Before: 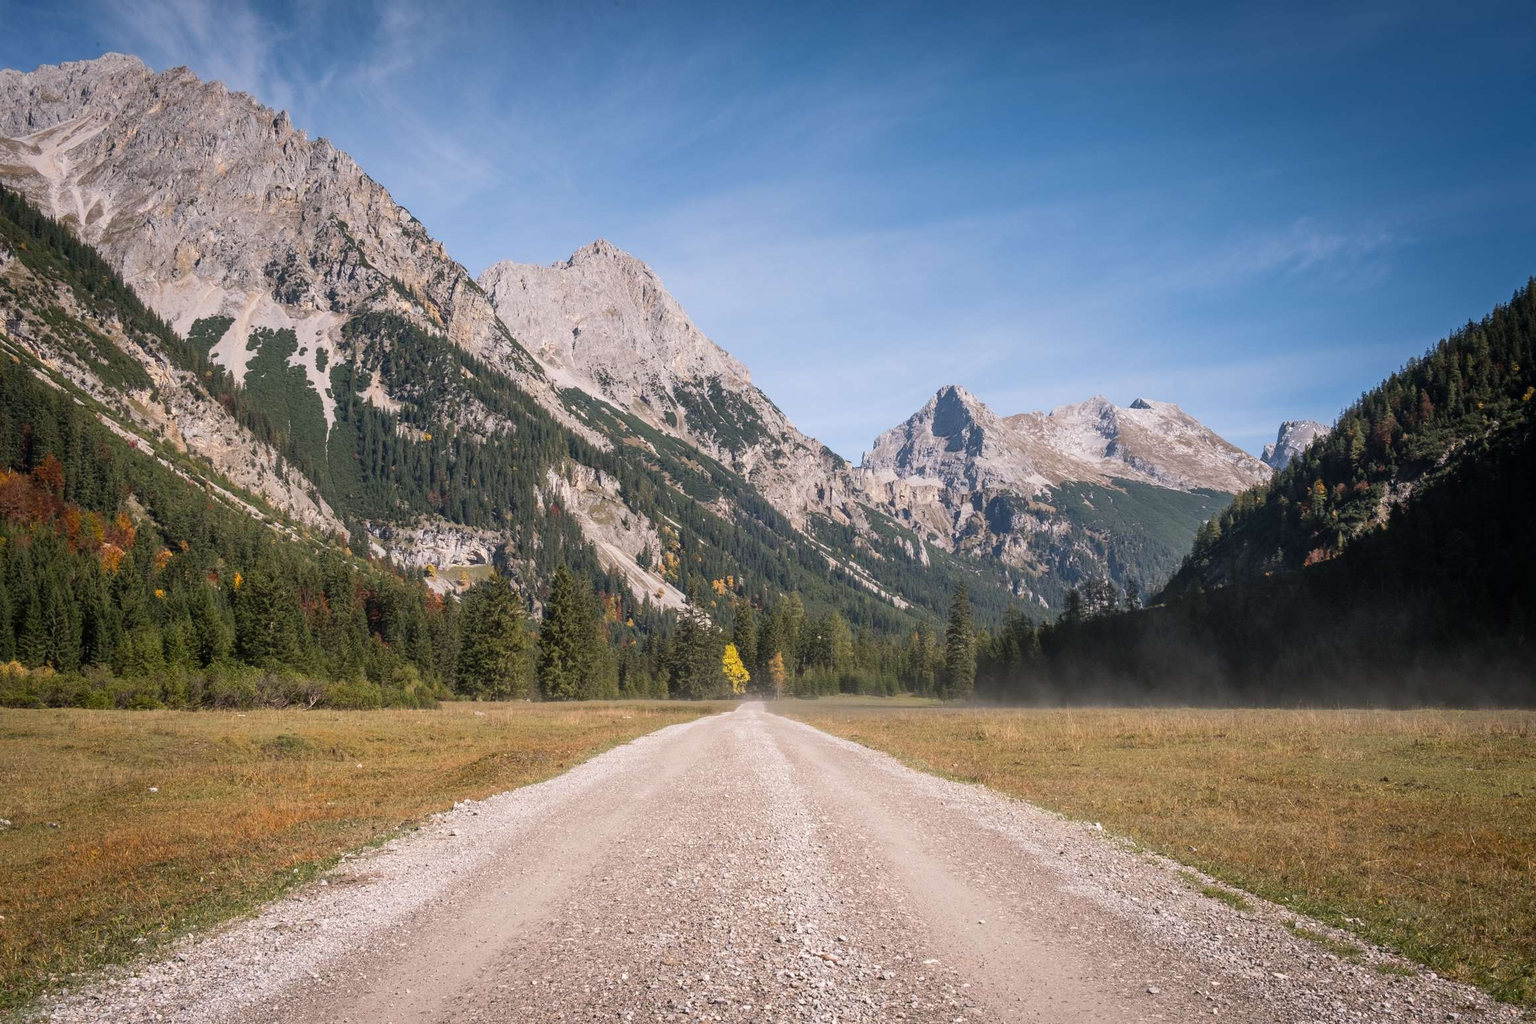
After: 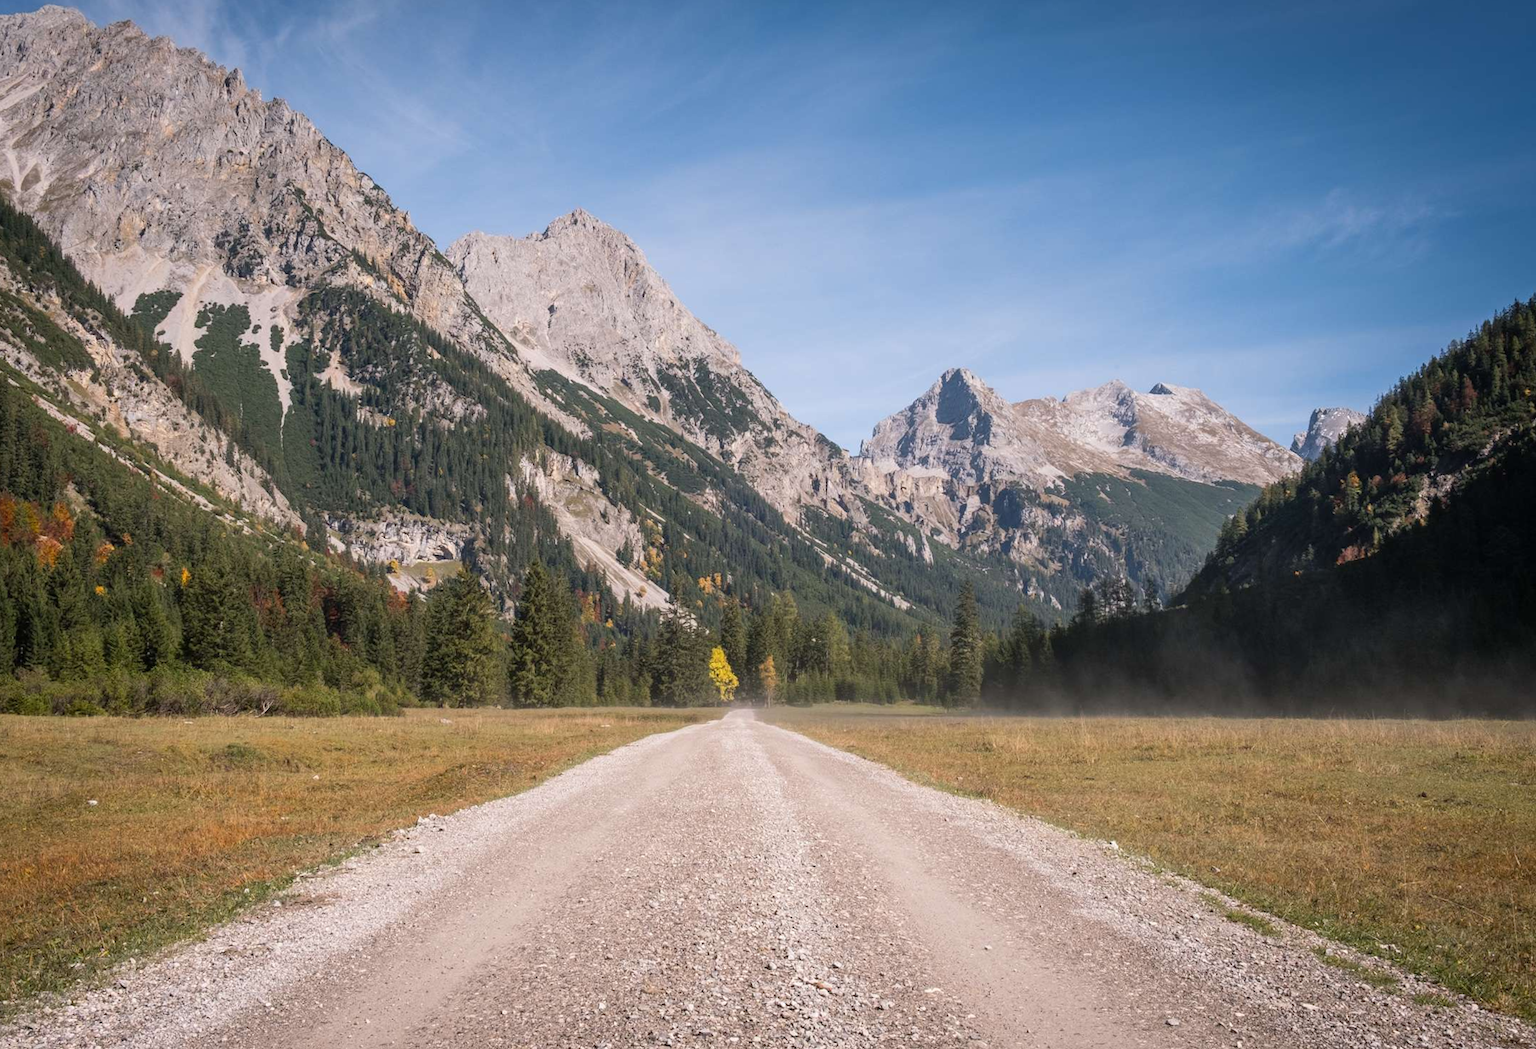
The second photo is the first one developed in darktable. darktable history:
crop and rotate: angle -1.96°, left 3.097%, top 4.154%, right 1.586%, bottom 0.529%
rotate and perspective: rotation -1.77°, lens shift (horizontal) 0.004, automatic cropping off
